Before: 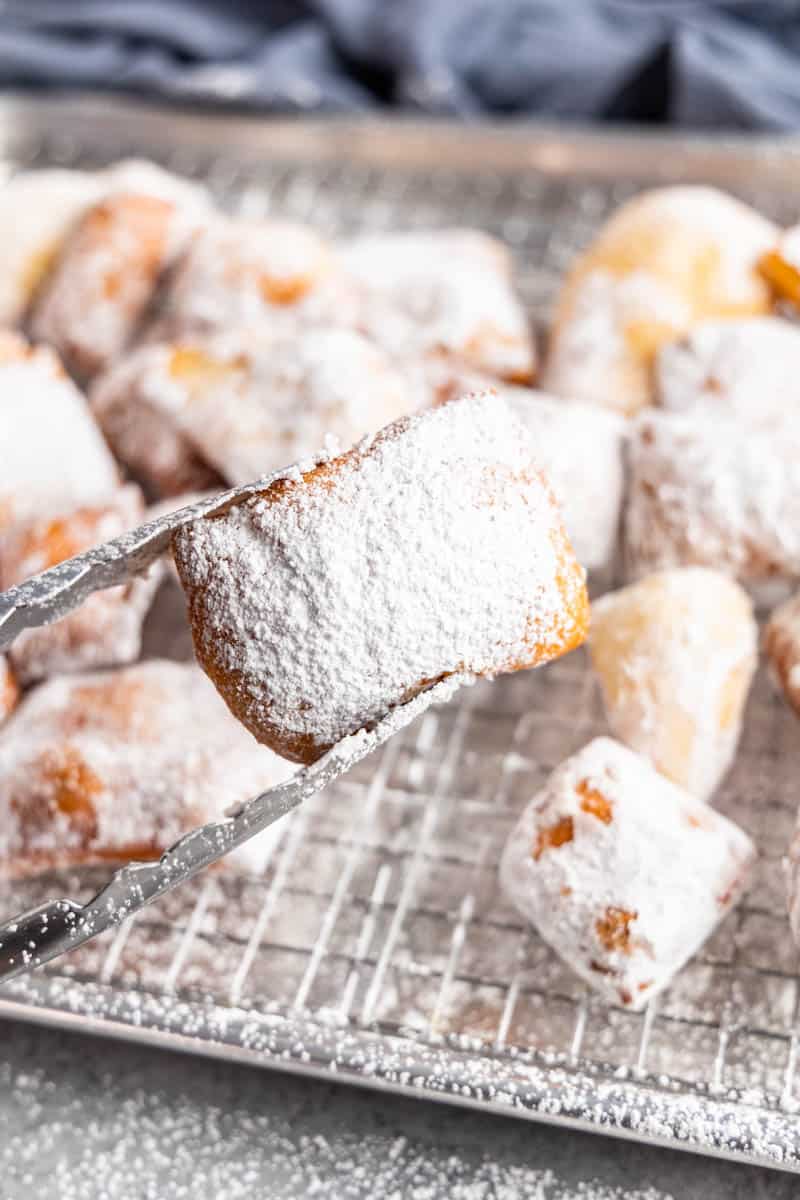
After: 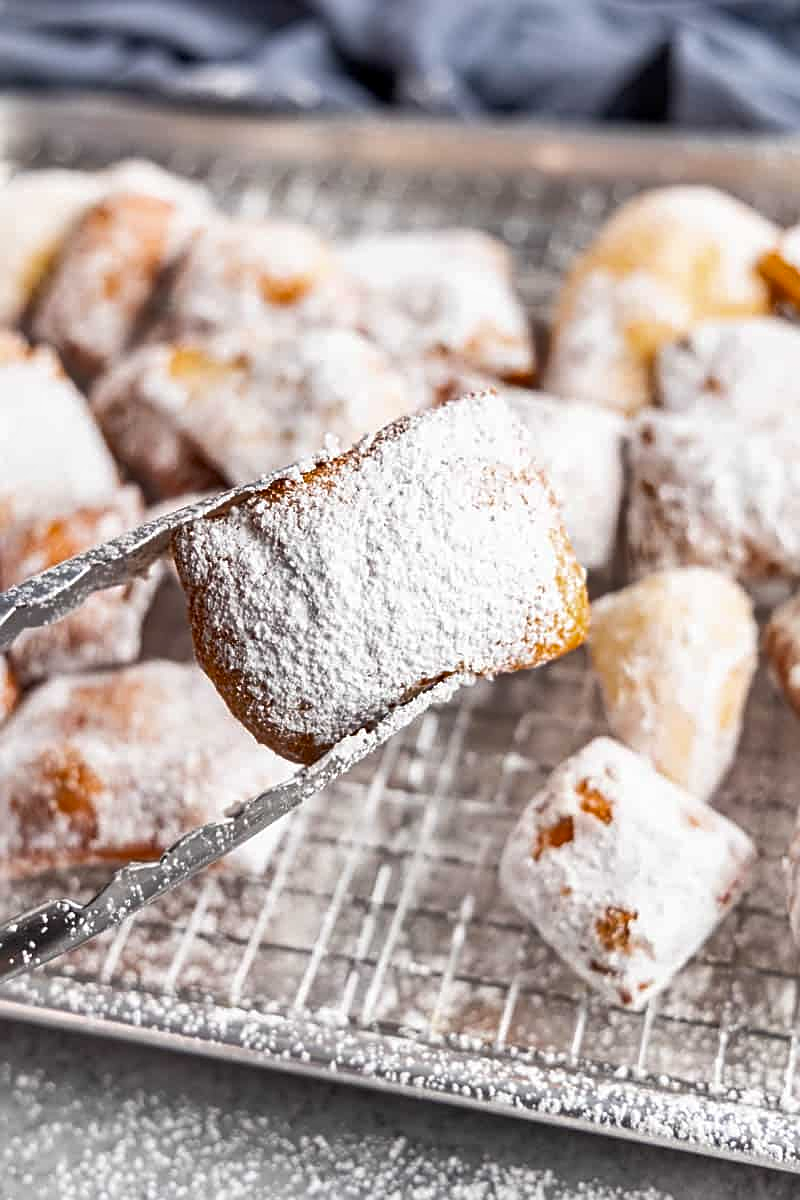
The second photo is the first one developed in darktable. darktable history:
exposure: black level correction 0.002, compensate highlight preservation false
sharpen: on, module defaults
shadows and highlights: low approximation 0.01, soften with gaussian
